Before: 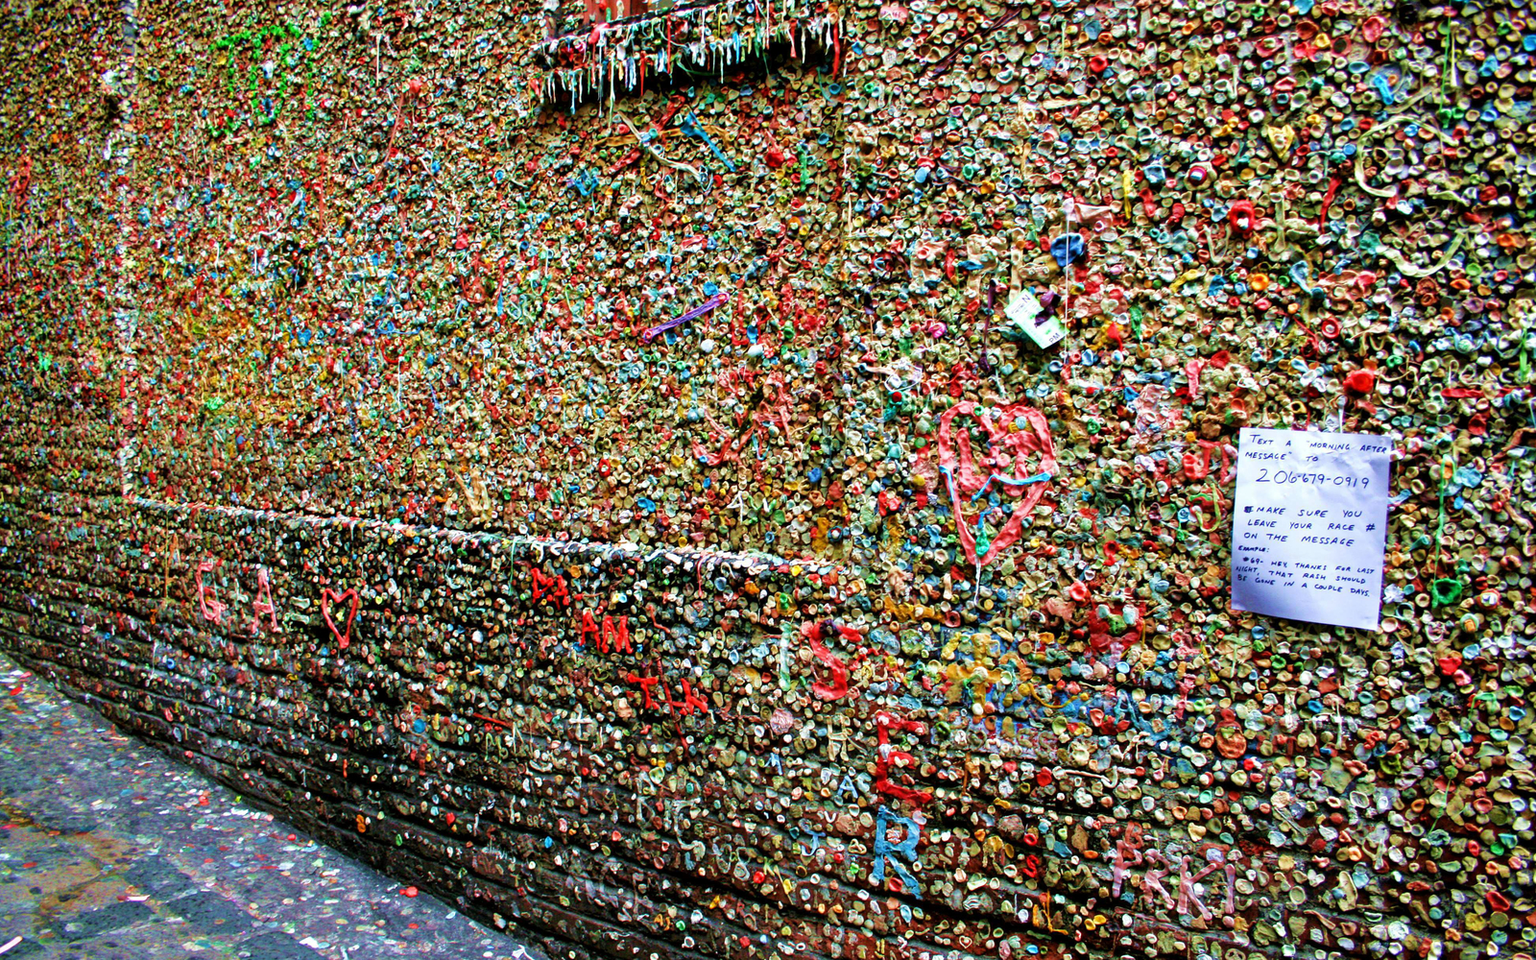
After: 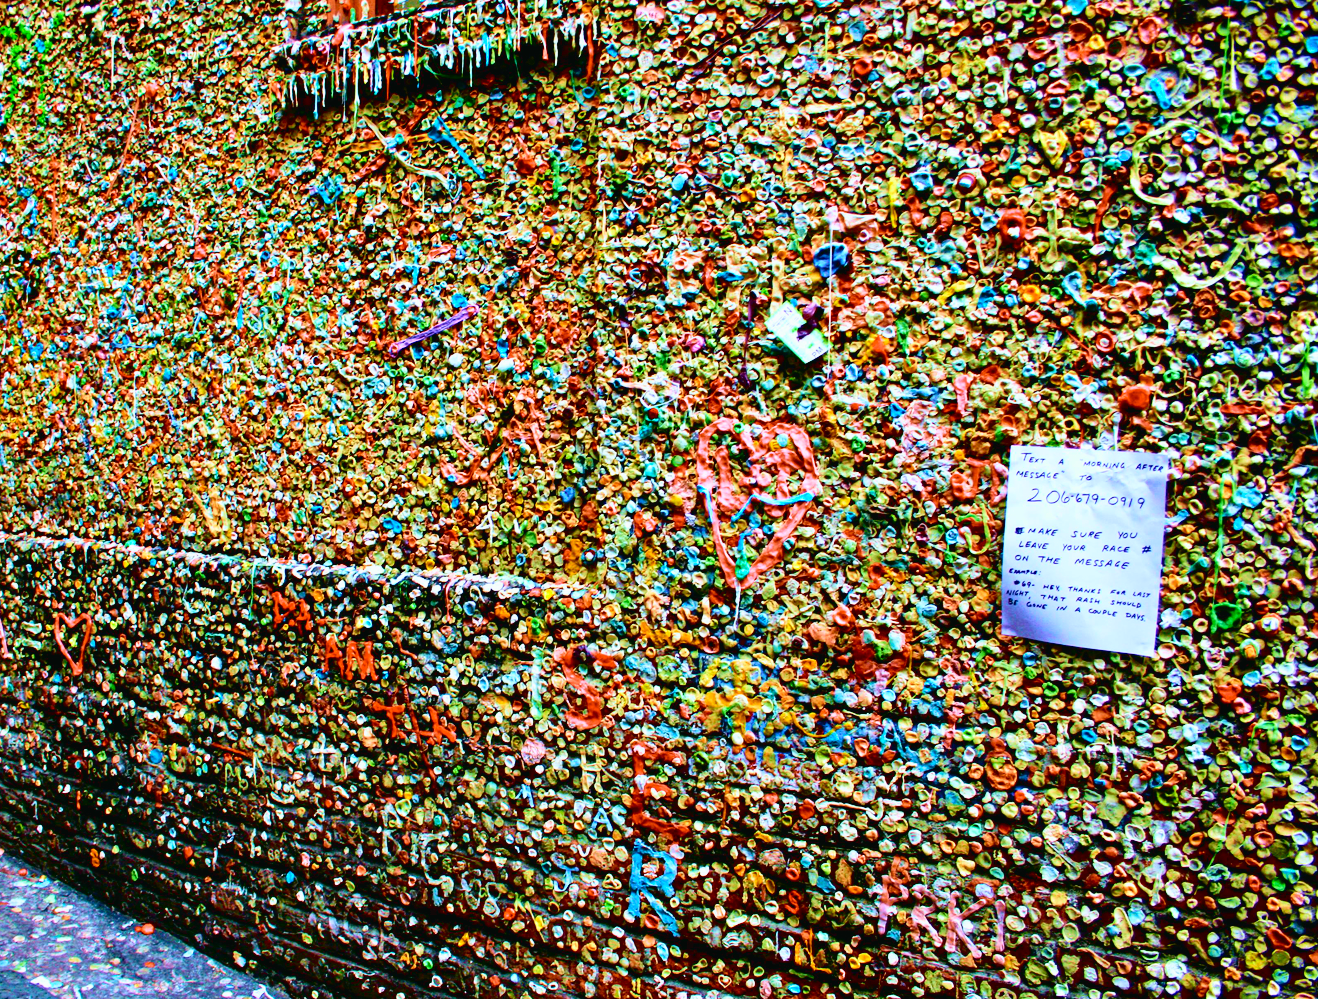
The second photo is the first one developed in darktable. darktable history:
crop: left 17.582%, bottom 0.031%
tone curve: curves: ch0 [(0, 0.021) (0.148, 0.076) (0.232, 0.191) (0.398, 0.423) (0.572, 0.672) (0.705, 0.812) (0.877, 0.931) (0.99, 0.987)]; ch1 [(0, 0) (0.377, 0.325) (0.493, 0.486) (0.508, 0.502) (0.515, 0.514) (0.554, 0.586) (0.623, 0.658) (0.701, 0.704) (0.778, 0.751) (1, 1)]; ch2 [(0, 0) (0.431, 0.398) (0.485, 0.486) (0.495, 0.498) (0.511, 0.507) (0.58, 0.66) (0.679, 0.757) (0.749, 0.829) (1, 0.991)], color space Lab, independent channels
white balance: red 0.984, blue 1.059
